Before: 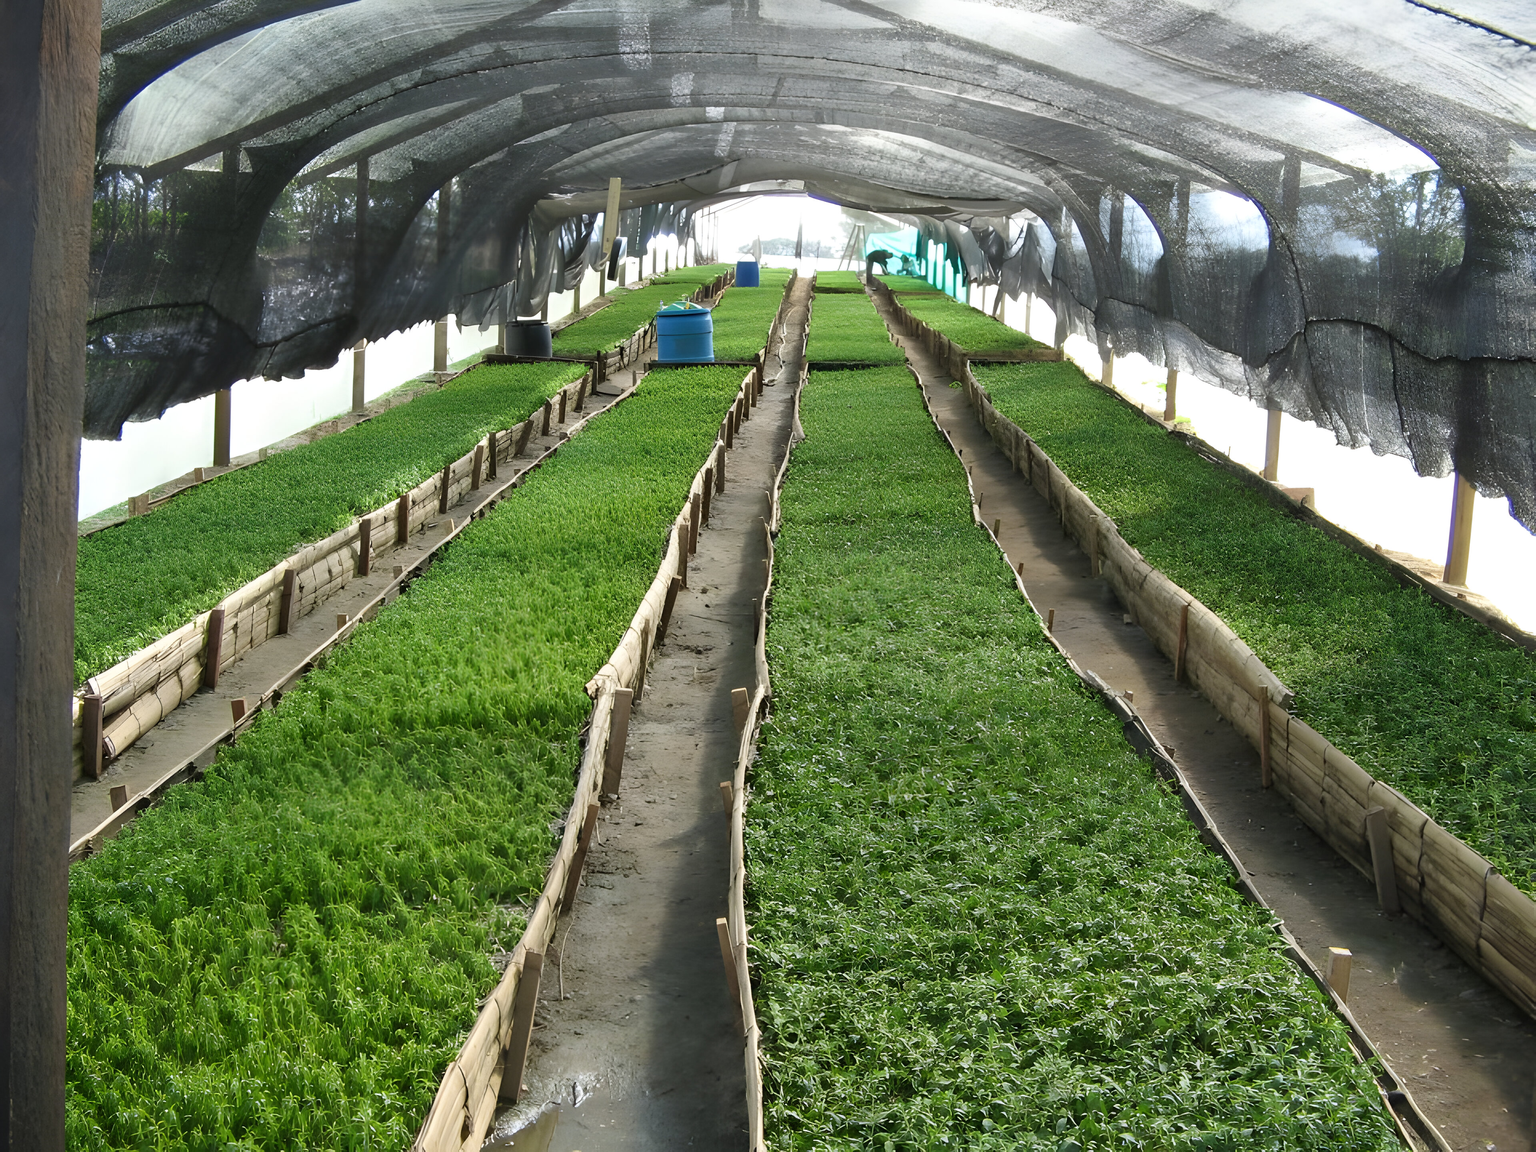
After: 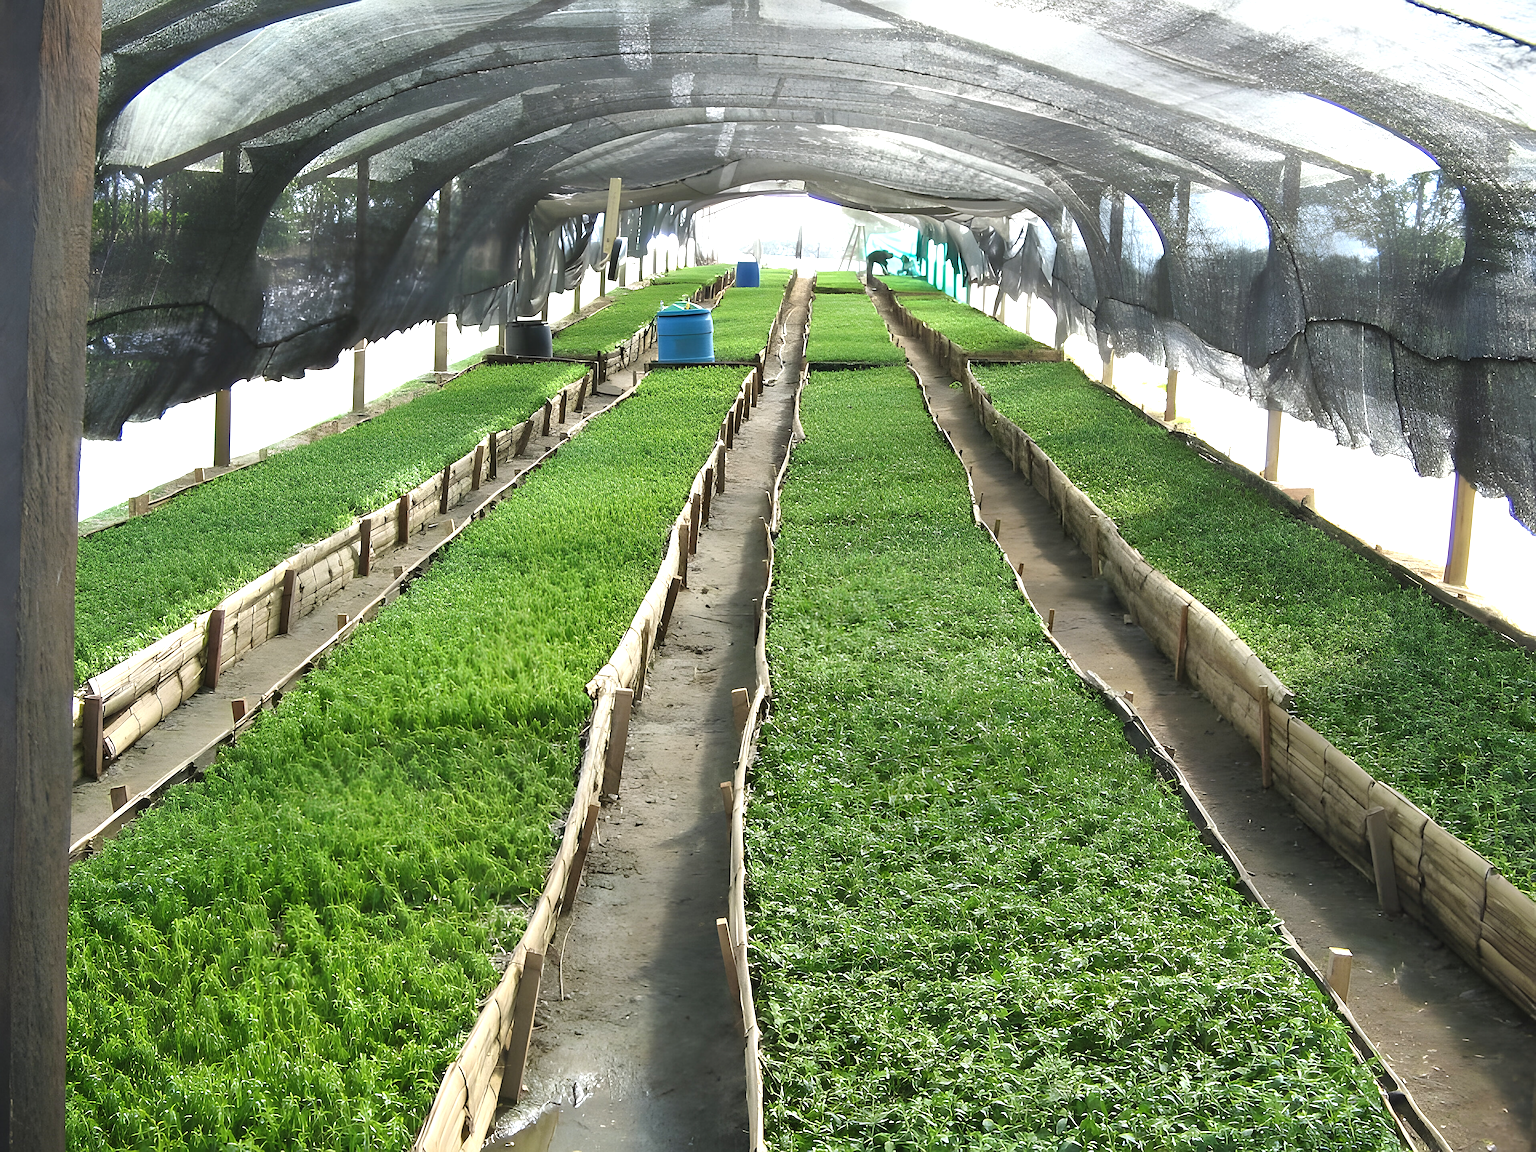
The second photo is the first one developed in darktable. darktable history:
exposure: black level correction -0.002, exposure 0.54 EV, compensate highlight preservation false
sharpen: on, module defaults
